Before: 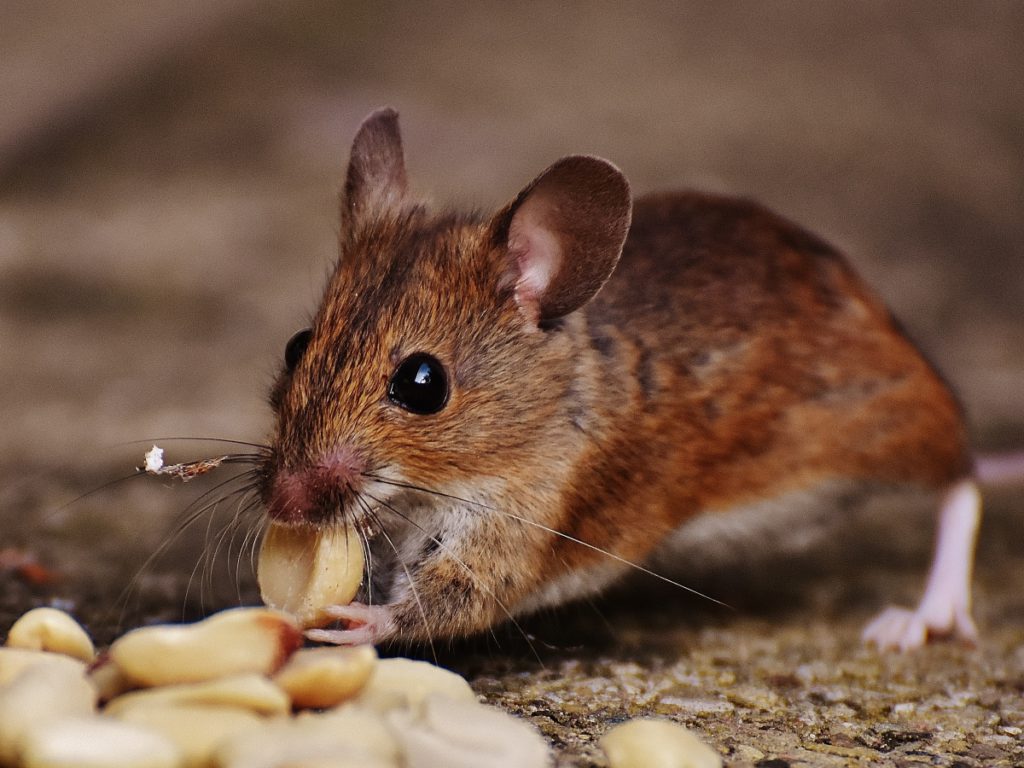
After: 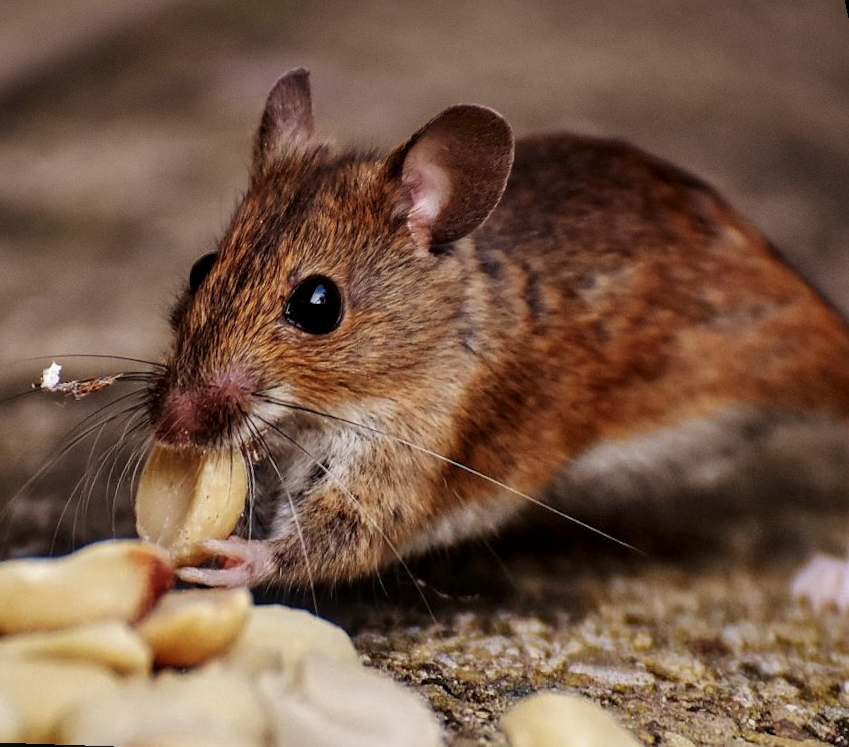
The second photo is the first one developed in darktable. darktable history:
local contrast: detail 130%
rotate and perspective: rotation 0.72°, lens shift (vertical) -0.352, lens shift (horizontal) -0.051, crop left 0.152, crop right 0.859, crop top 0.019, crop bottom 0.964
